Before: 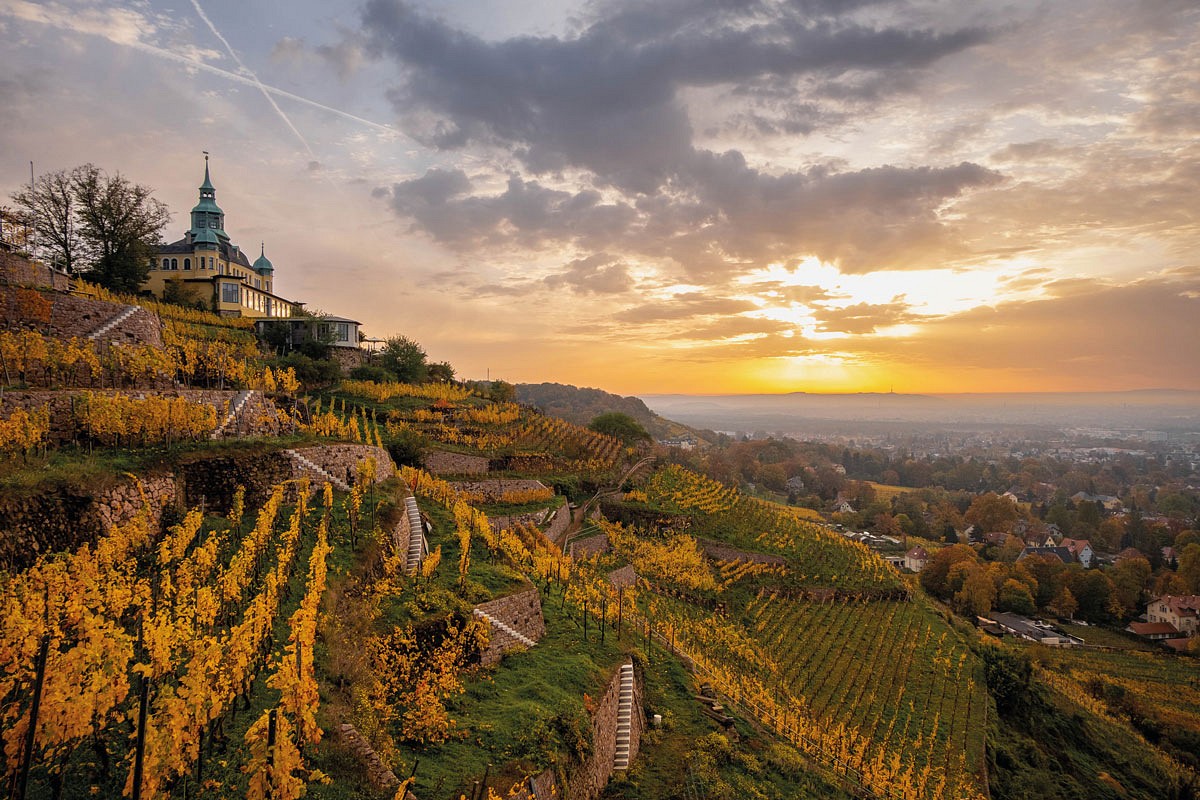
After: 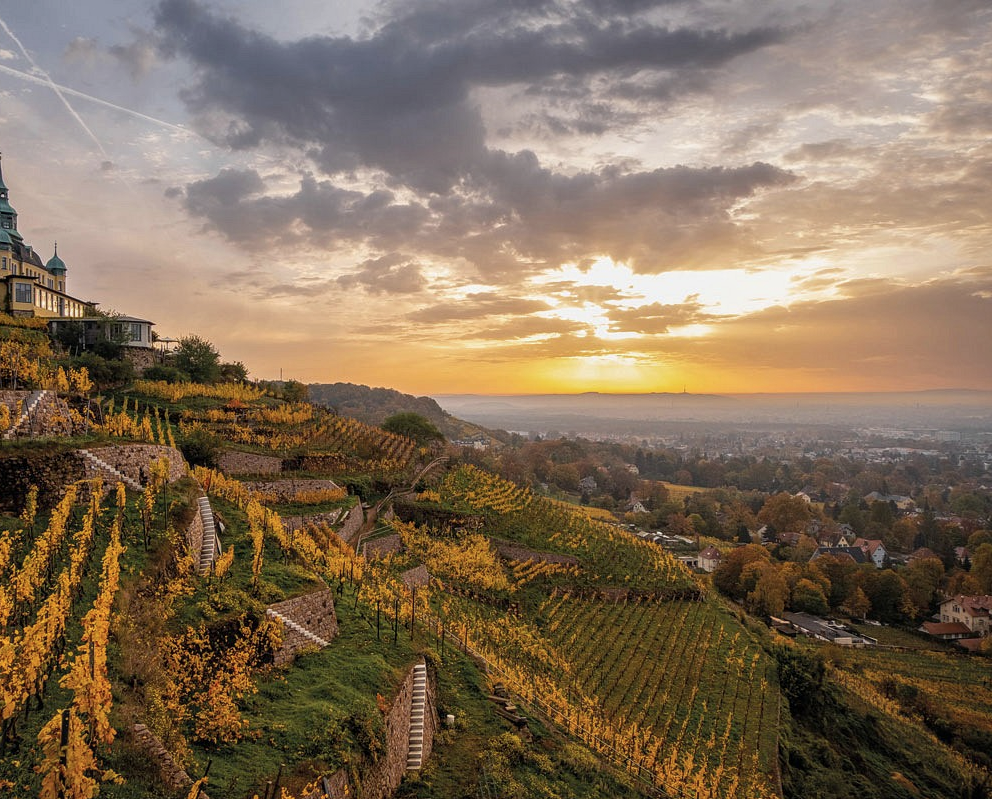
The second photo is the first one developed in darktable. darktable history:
contrast brightness saturation: contrast -0.074, brightness -0.031, saturation -0.105
crop: left 17.272%, bottom 0.032%
local contrast: on, module defaults
